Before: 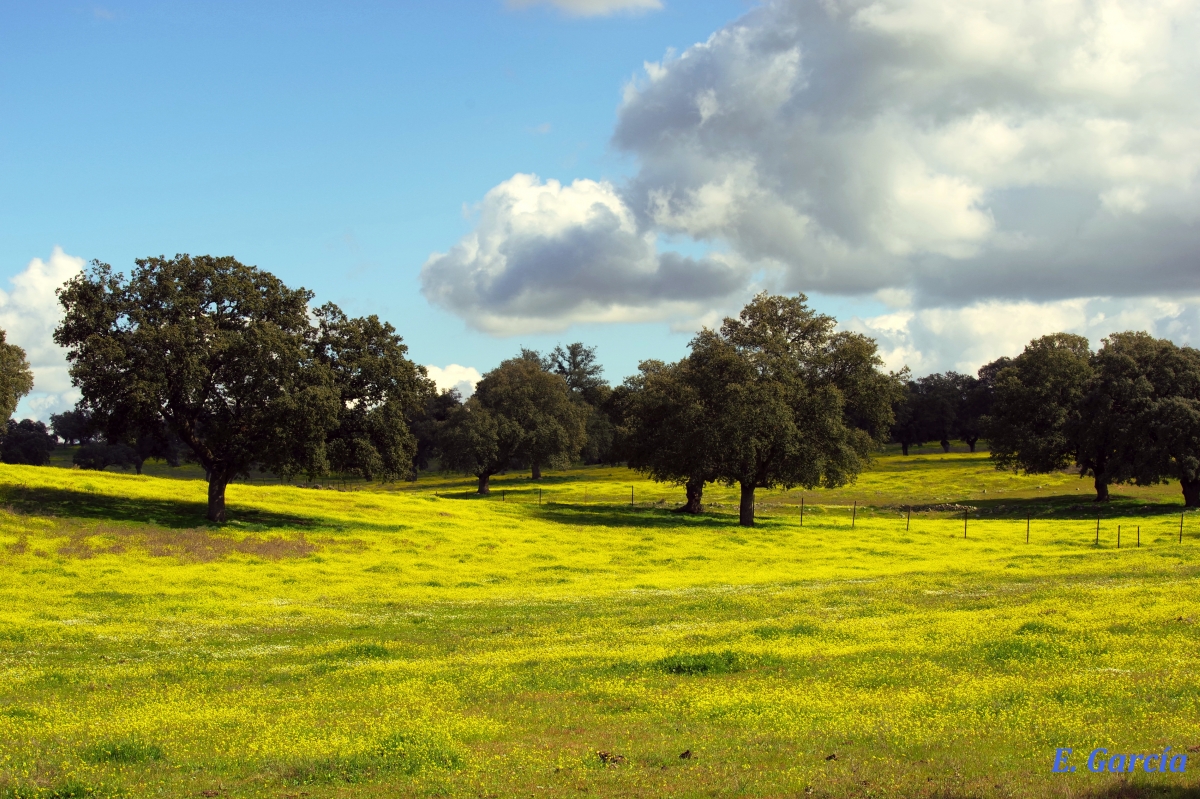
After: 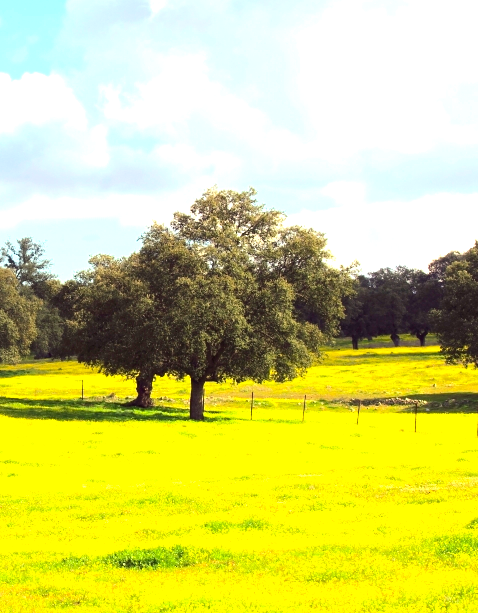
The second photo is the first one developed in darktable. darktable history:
contrast brightness saturation: contrast 0.2, brightness 0.167, saturation 0.219
crop: left 45.89%, top 13.327%, right 14.208%, bottom 9.843%
exposure: black level correction 0, exposure 1.463 EV, compensate highlight preservation false
